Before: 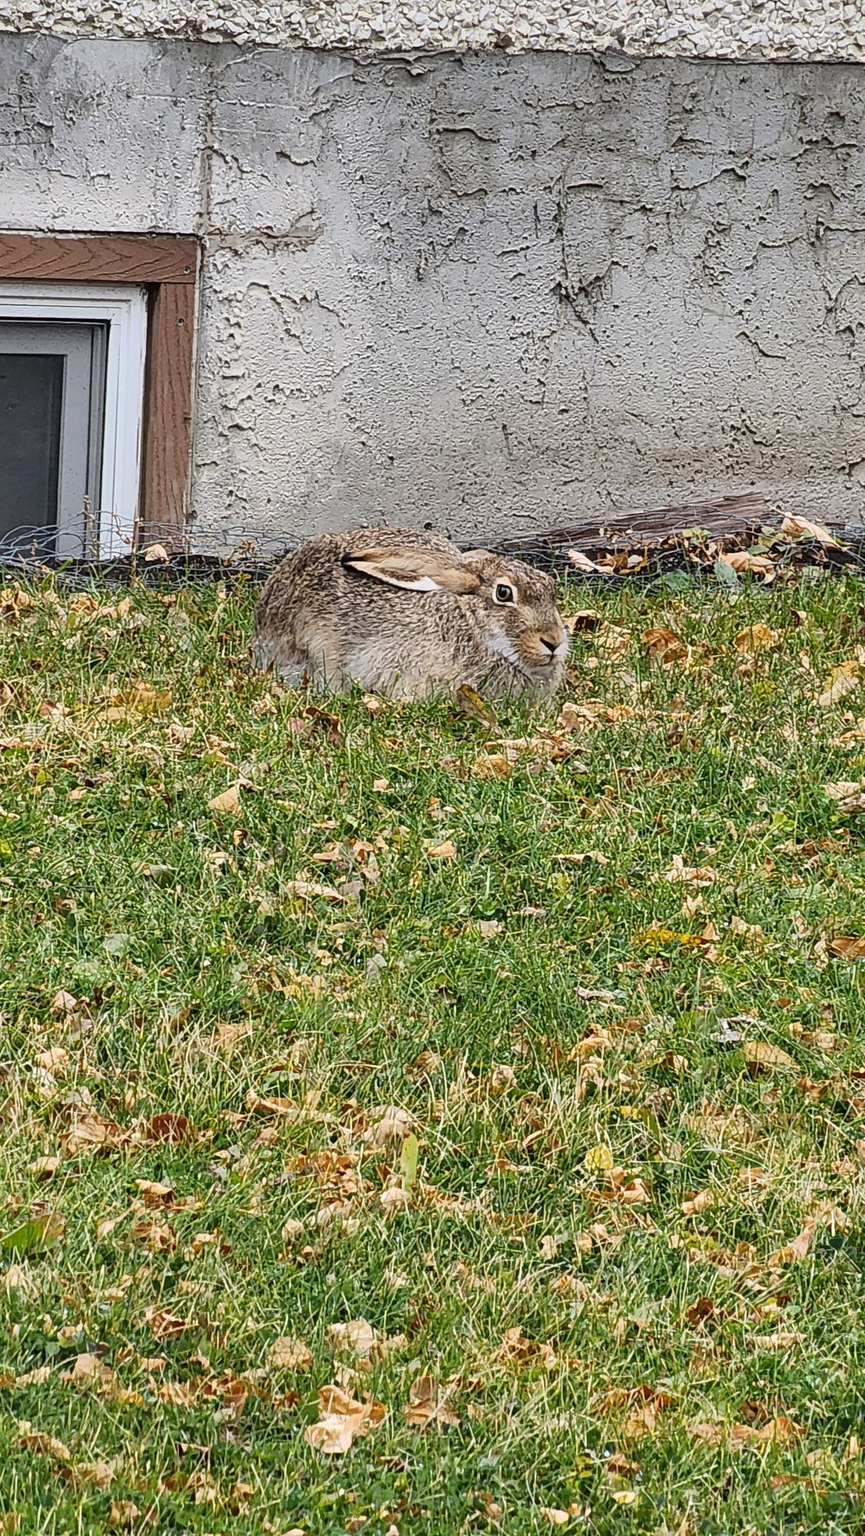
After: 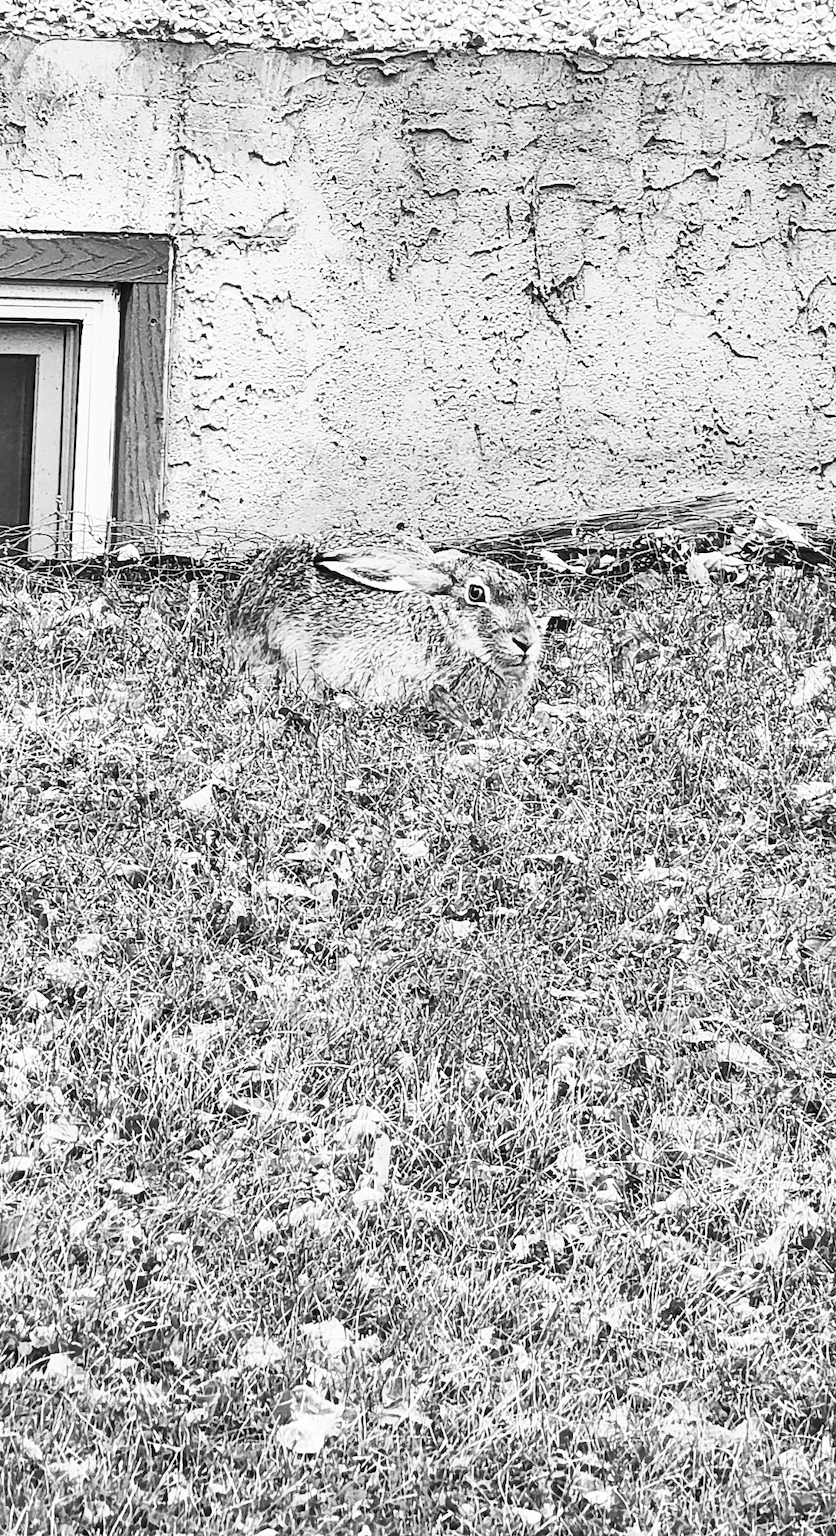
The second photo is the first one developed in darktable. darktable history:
color contrast: green-magenta contrast 1.2, blue-yellow contrast 1.2
crop and rotate: left 3.238%
contrast brightness saturation: contrast 0.53, brightness 0.47, saturation -1
monochrome: on, module defaults
